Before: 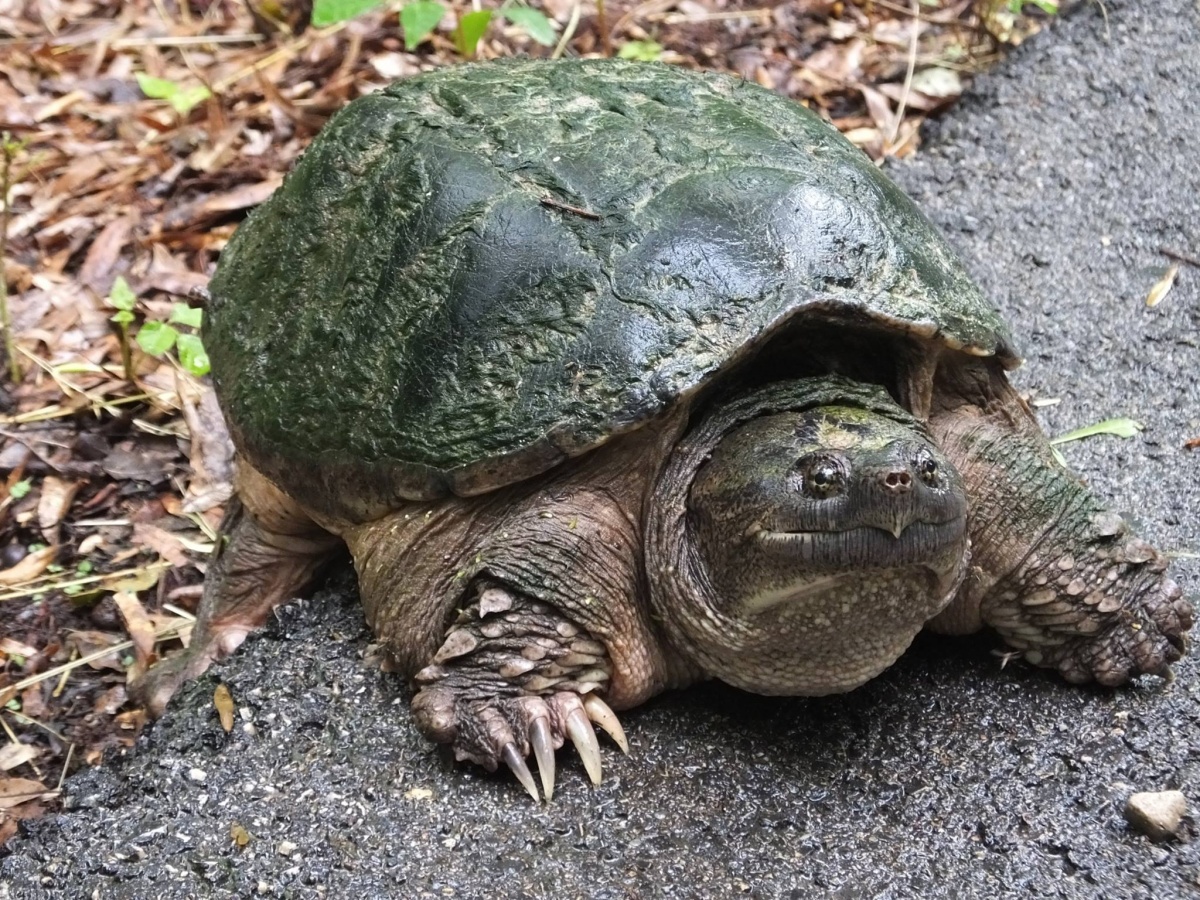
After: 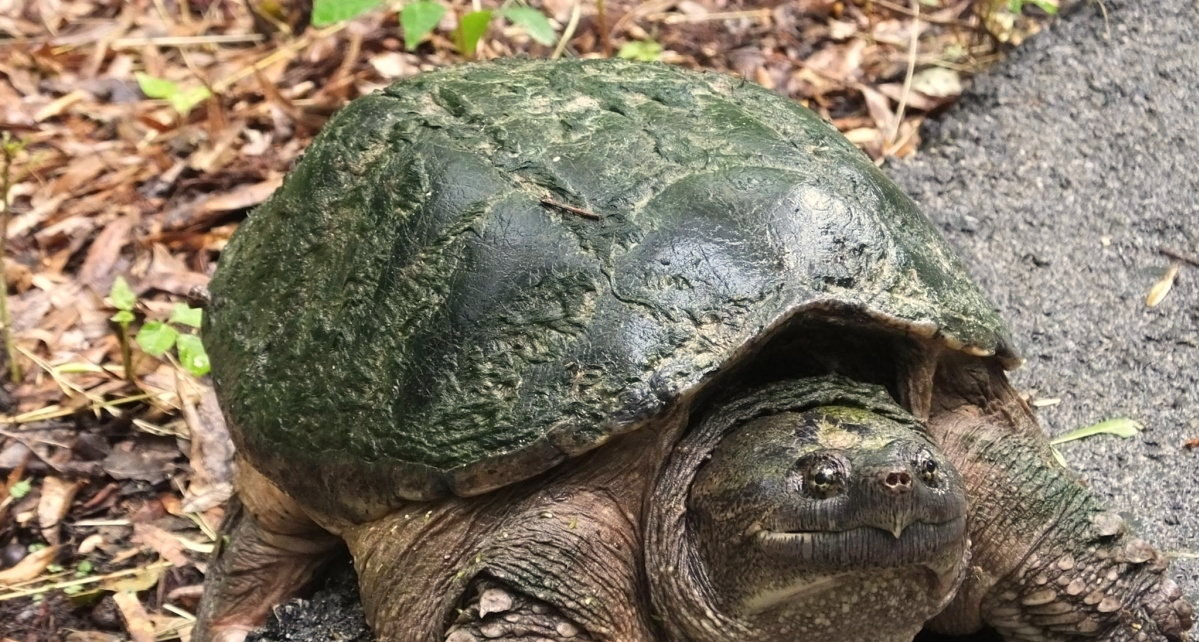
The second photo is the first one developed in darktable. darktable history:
white balance: red 1.045, blue 0.932
crop: bottom 28.576%
